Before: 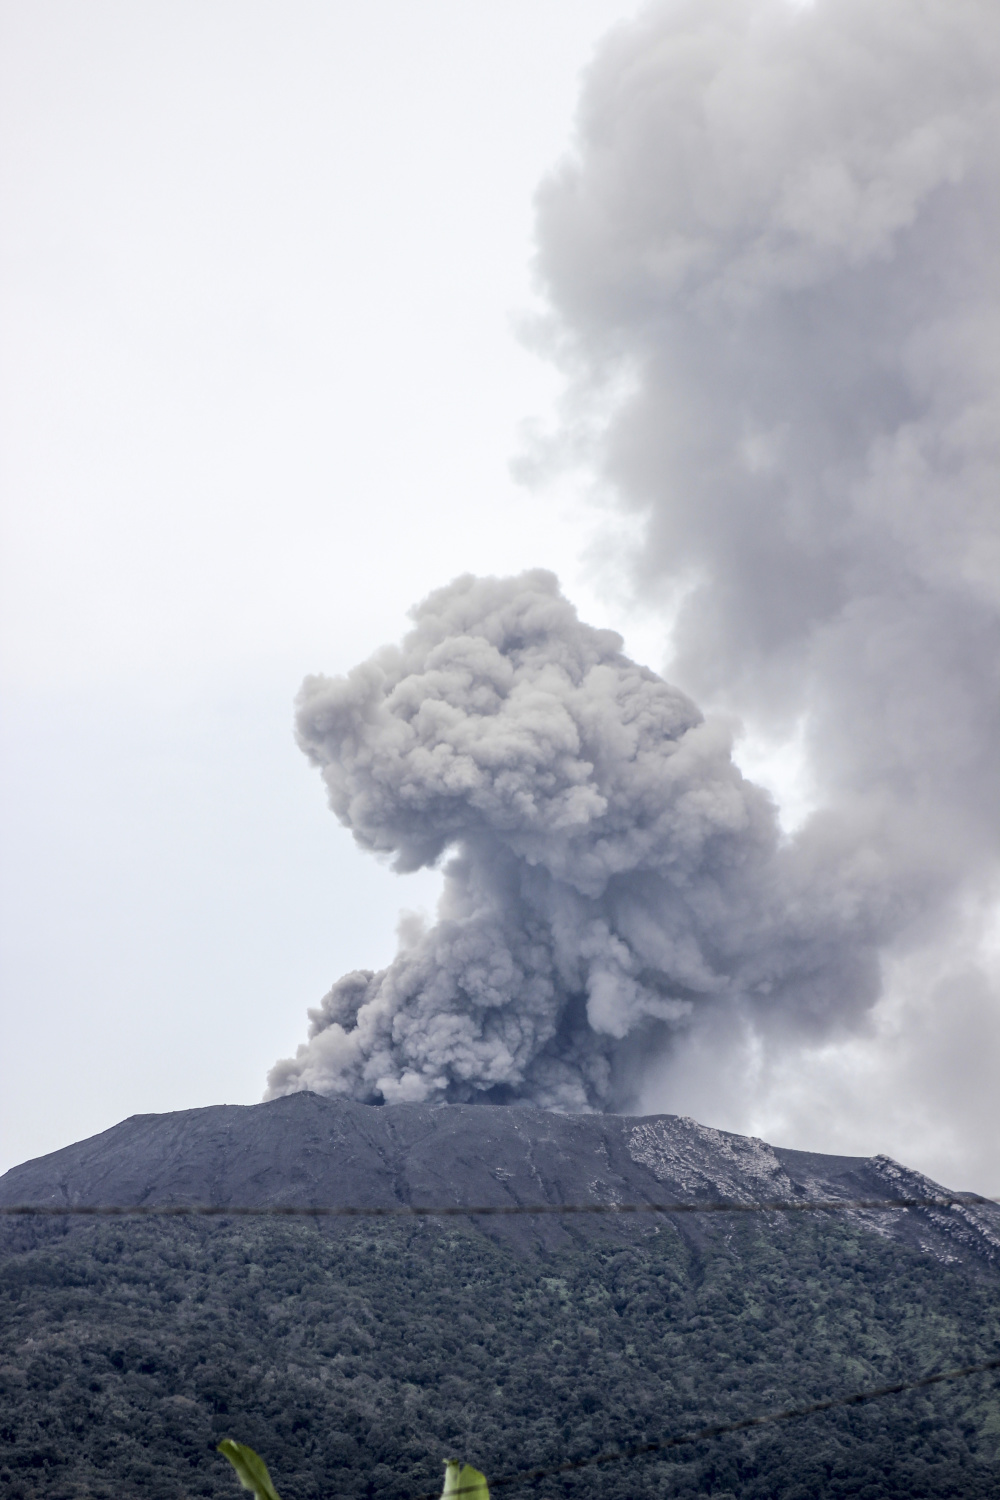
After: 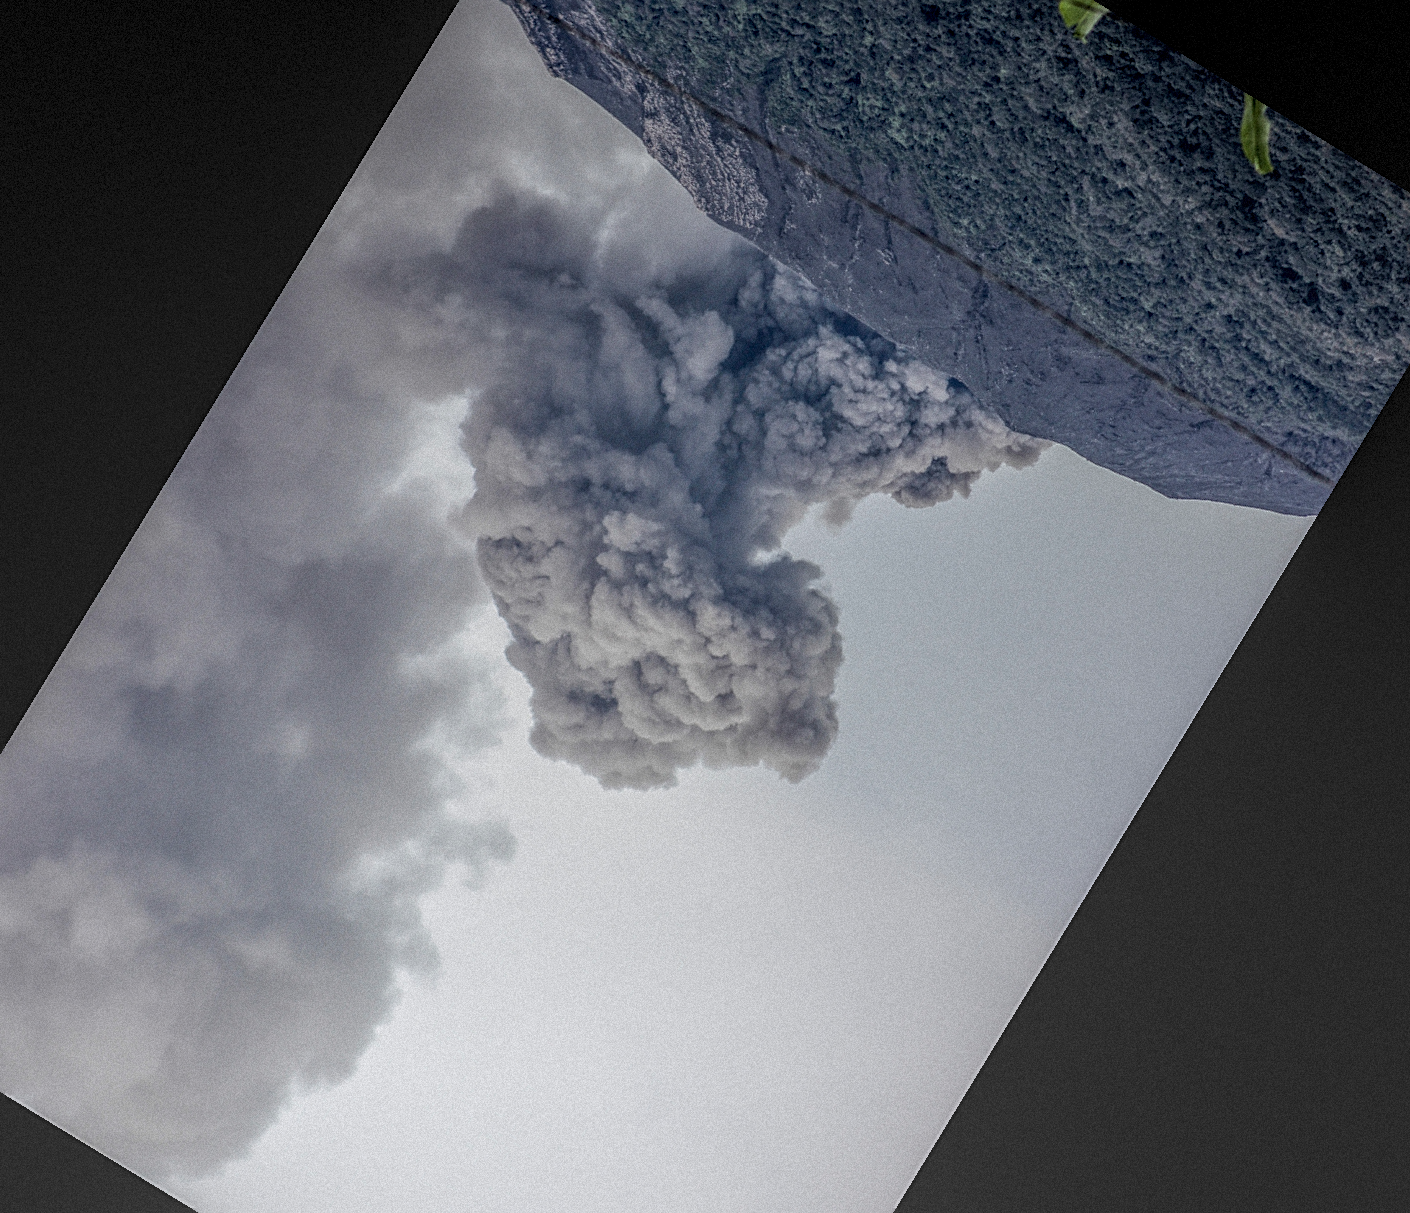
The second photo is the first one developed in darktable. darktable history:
graduated density: on, module defaults
crop and rotate: angle 148.68°, left 9.111%, top 15.603%, right 4.588%, bottom 17.041%
sharpen: on, module defaults
grain: mid-tones bias 0%
local contrast: highlights 20%, shadows 30%, detail 200%, midtone range 0.2
